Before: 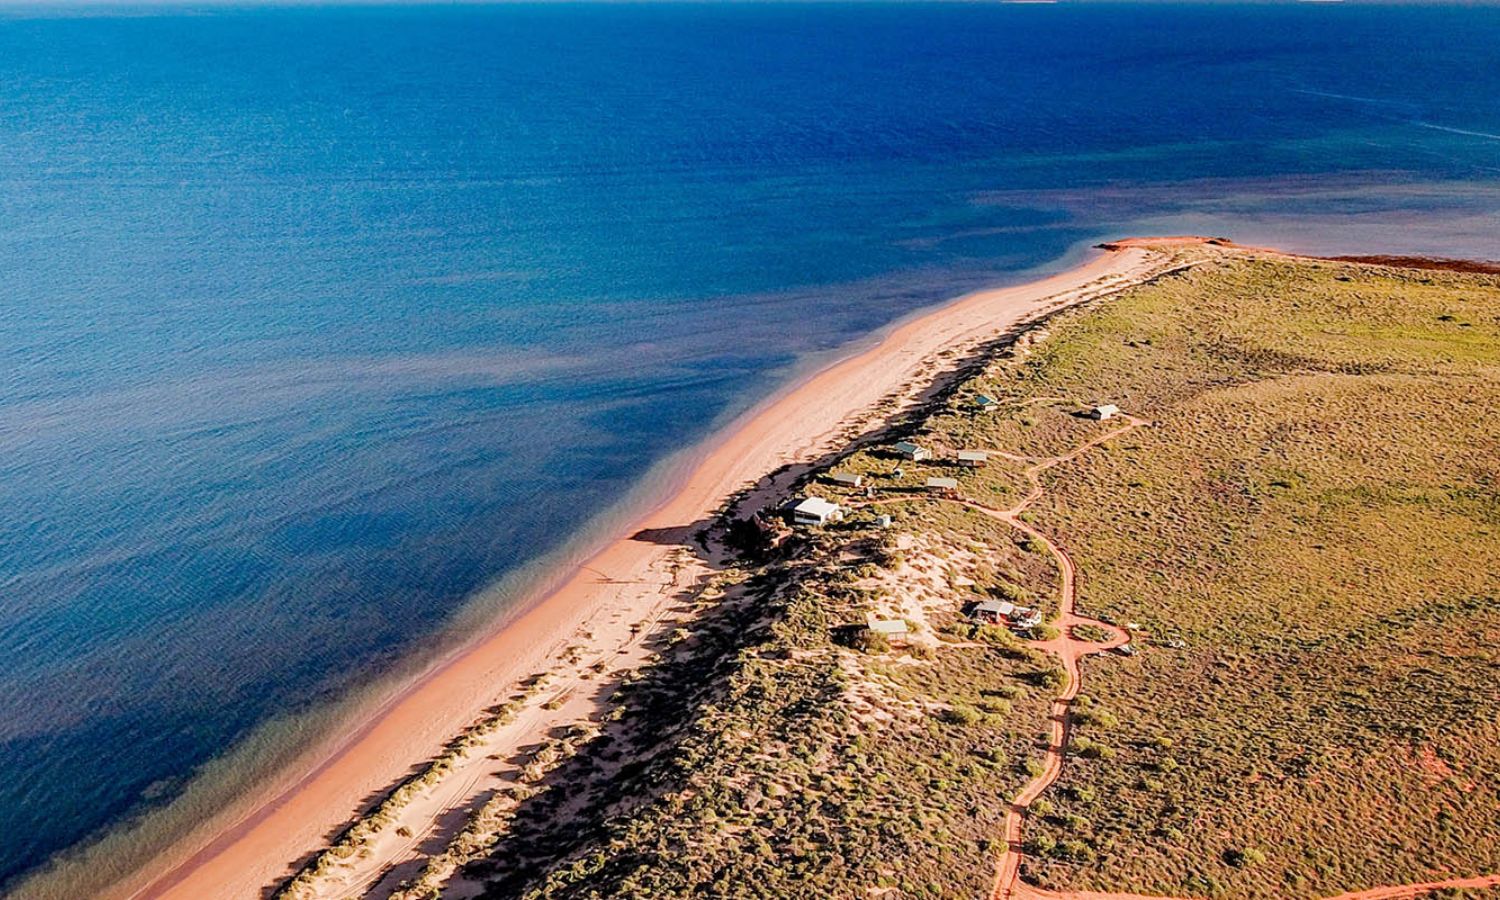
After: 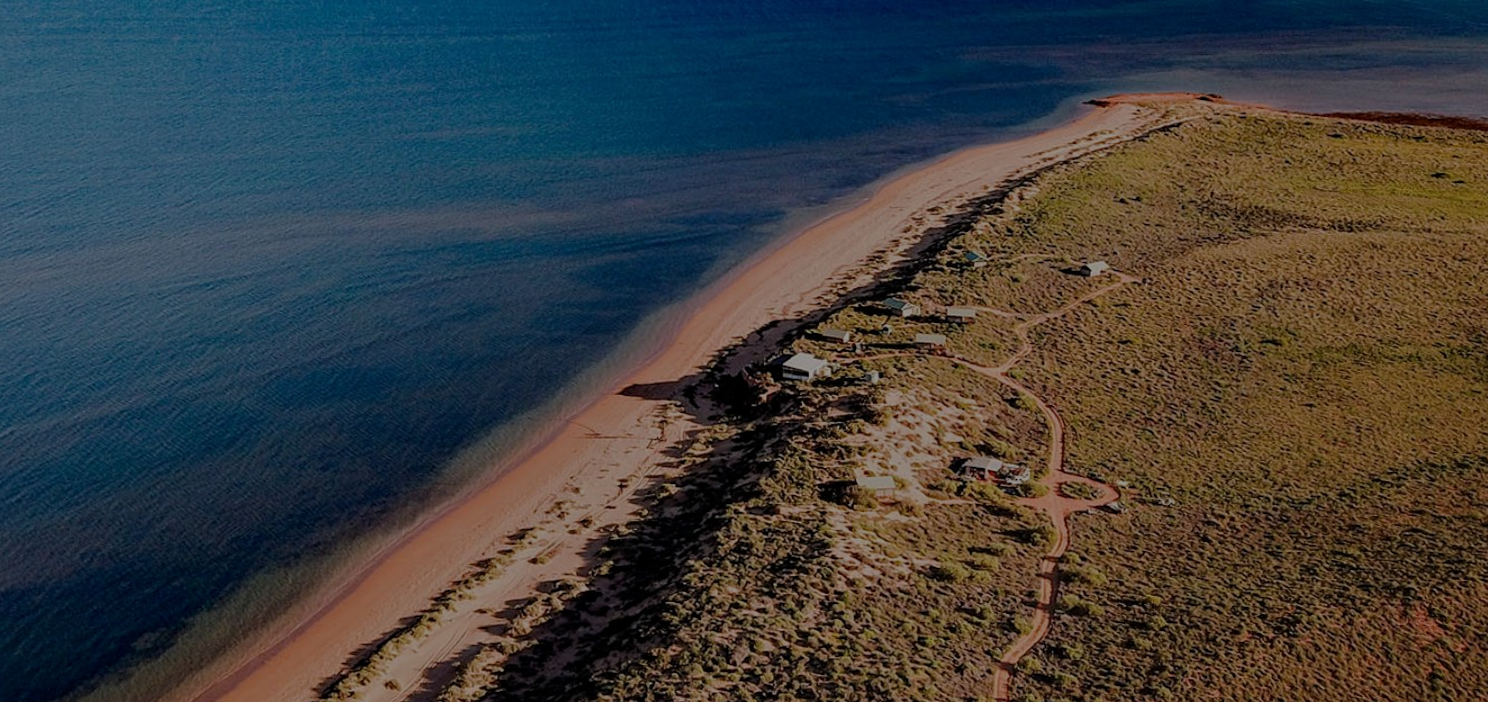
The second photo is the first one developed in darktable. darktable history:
rotate and perspective: rotation 0.192°, lens shift (horizontal) -0.015, crop left 0.005, crop right 0.996, crop top 0.006, crop bottom 0.99
tone equalizer: -8 EV -2 EV, -7 EV -2 EV, -6 EV -2 EV, -5 EV -2 EV, -4 EV -2 EV, -3 EV -2 EV, -2 EV -2 EV, -1 EV -1.63 EV, +0 EV -2 EV
crop and rotate: top 15.774%, bottom 5.506%
